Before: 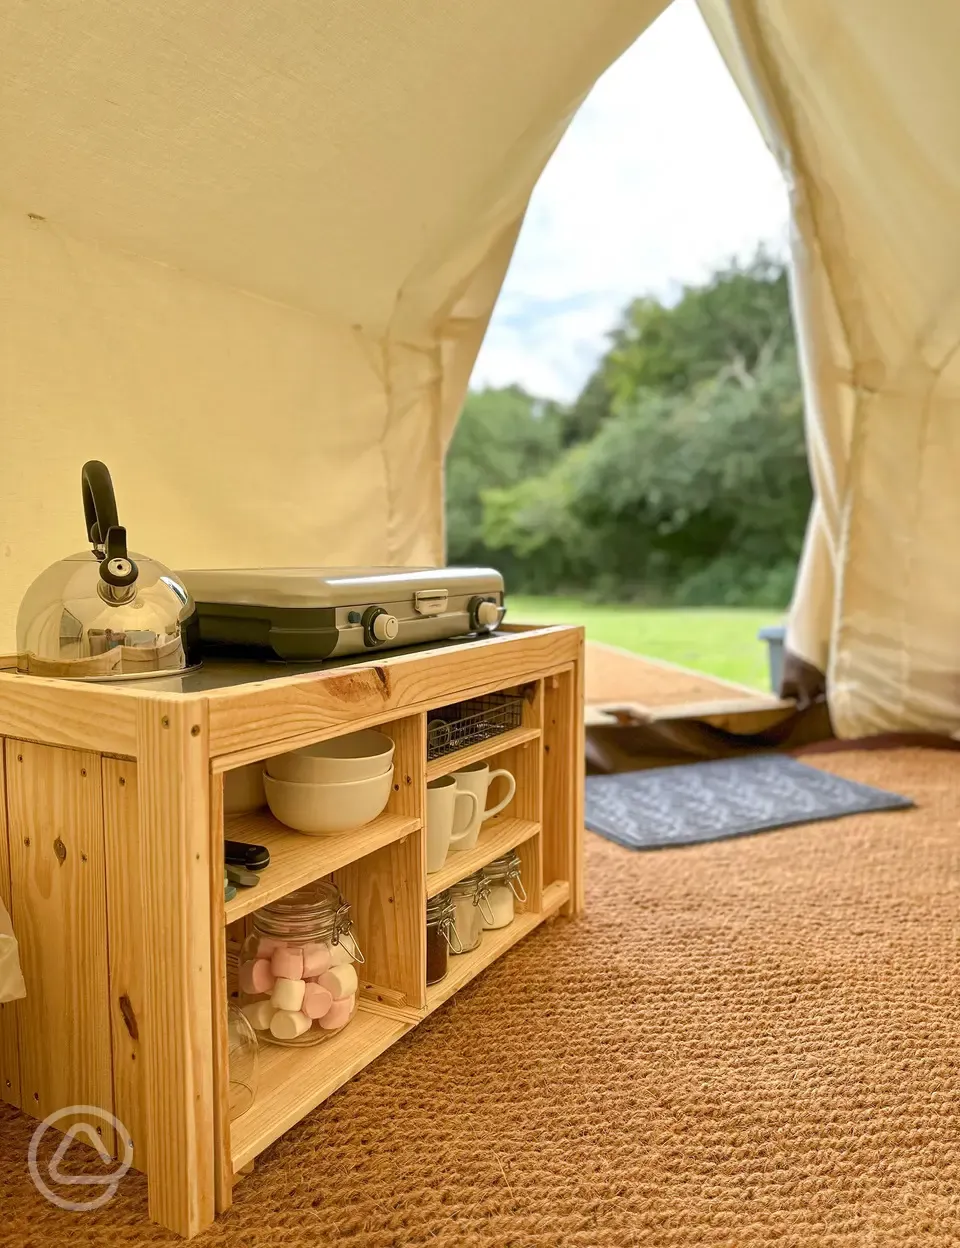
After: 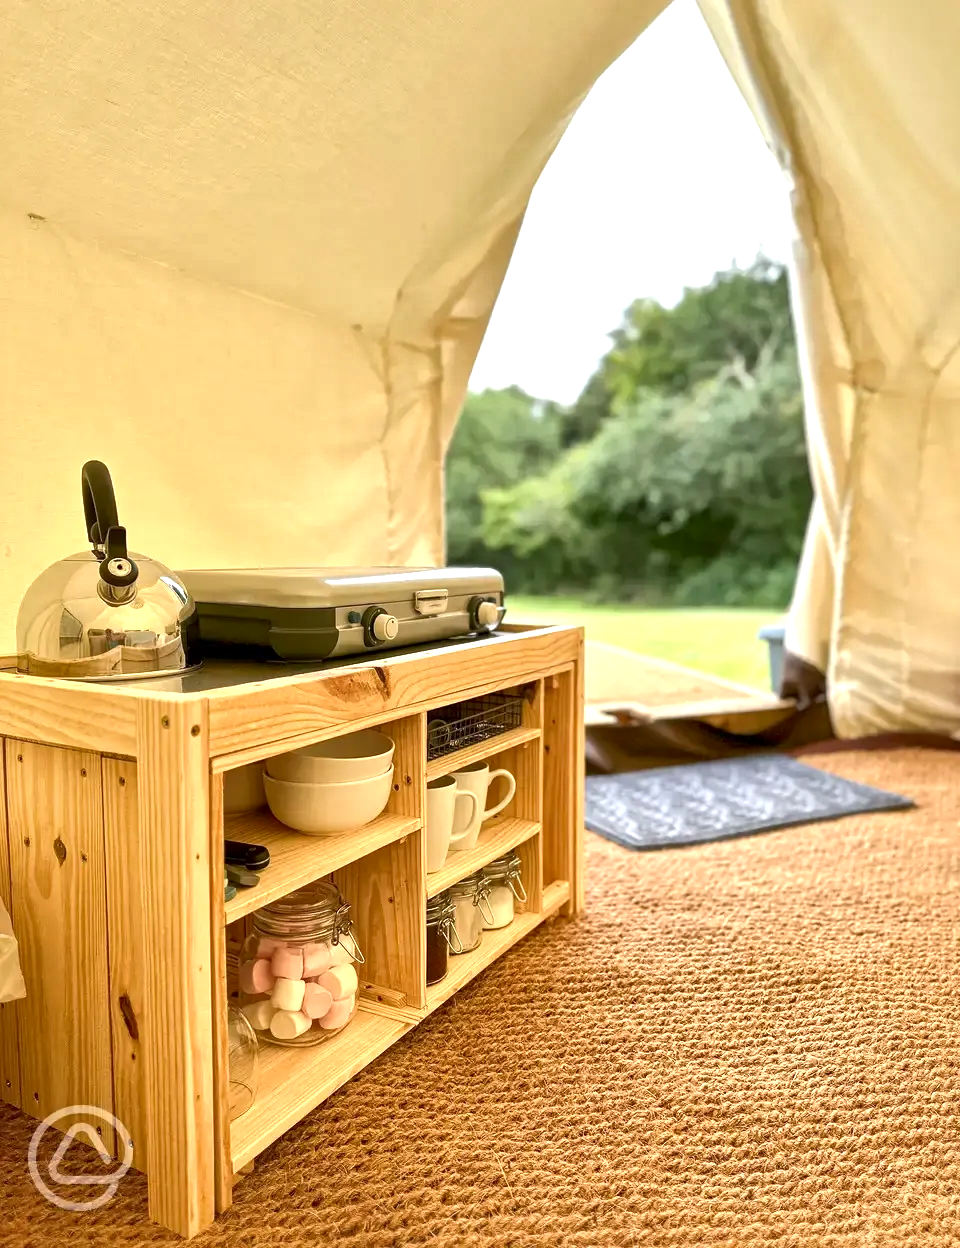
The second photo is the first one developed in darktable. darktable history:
local contrast: mode bilateral grid, contrast 26, coarseness 60, detail 152%, midtone range 0.2
exposure: exposure 0.525 EV, compensate highlight preservation false
